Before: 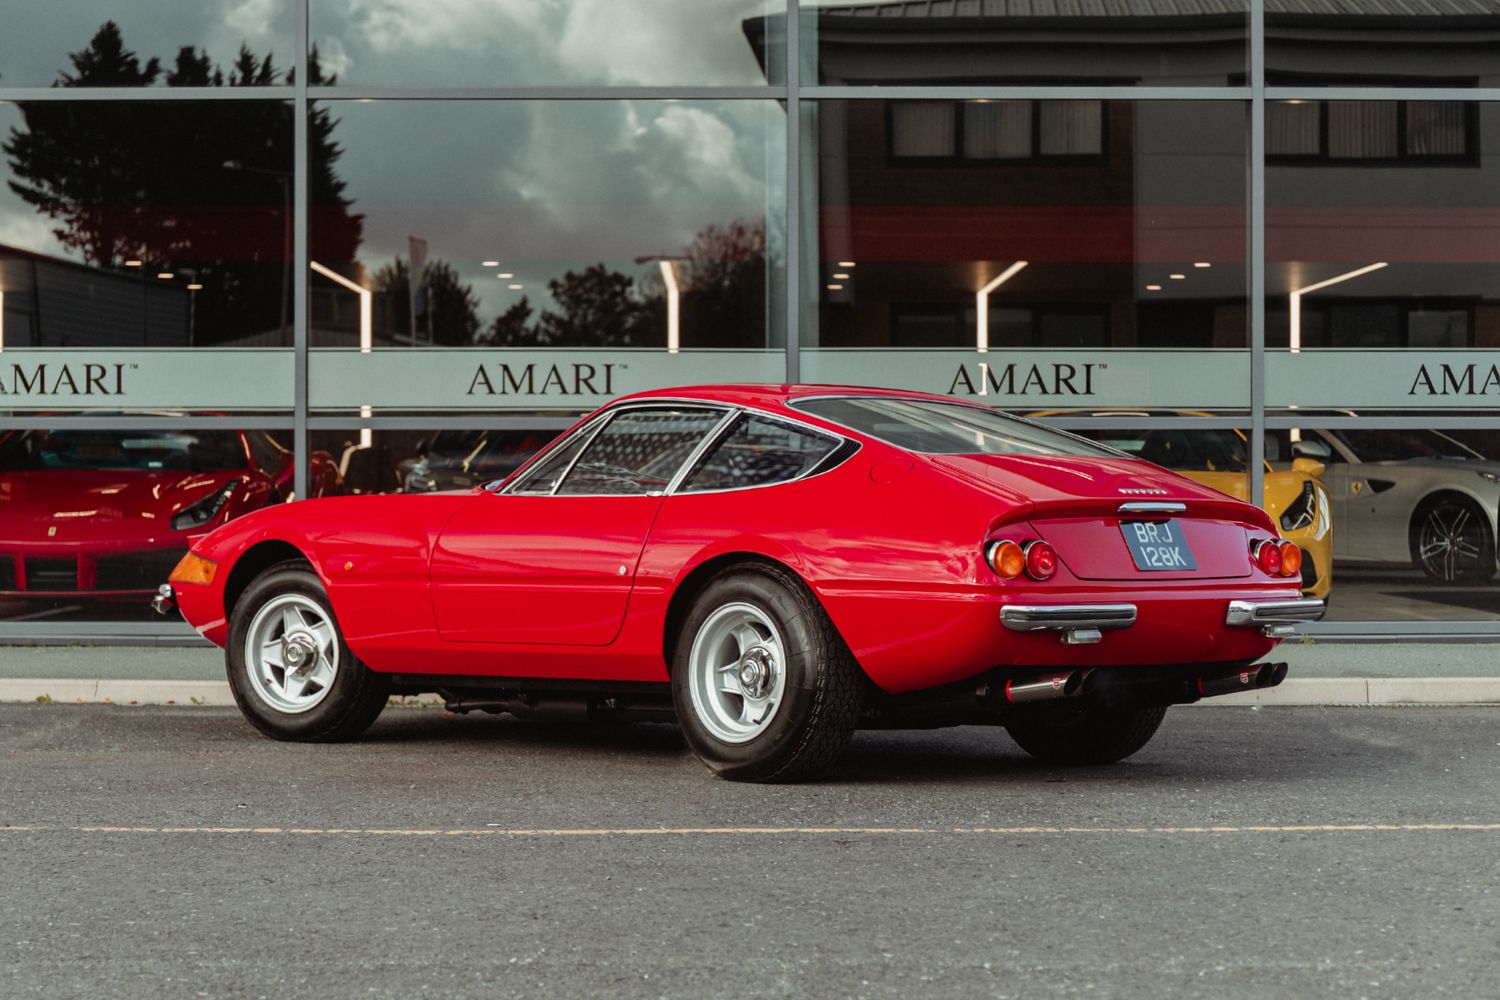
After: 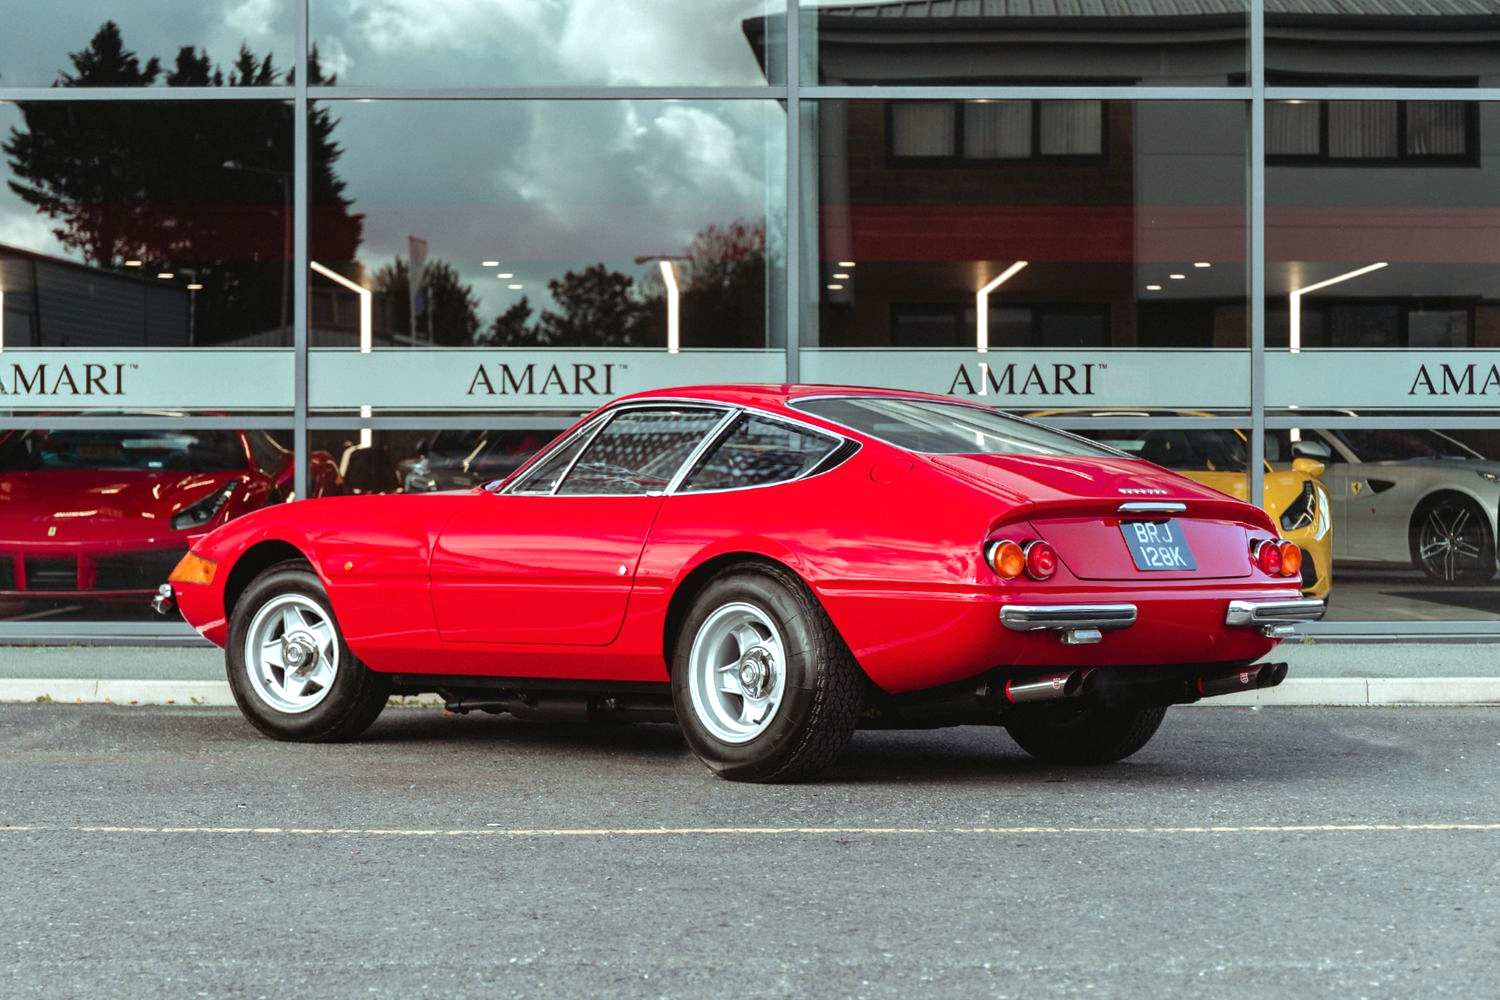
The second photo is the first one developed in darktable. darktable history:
exposure: black level correction 0, exposure 0.7 EV, compensate exposure bias true, compensate highlight preservation false
white balance: red 0.925, blue 1.046
